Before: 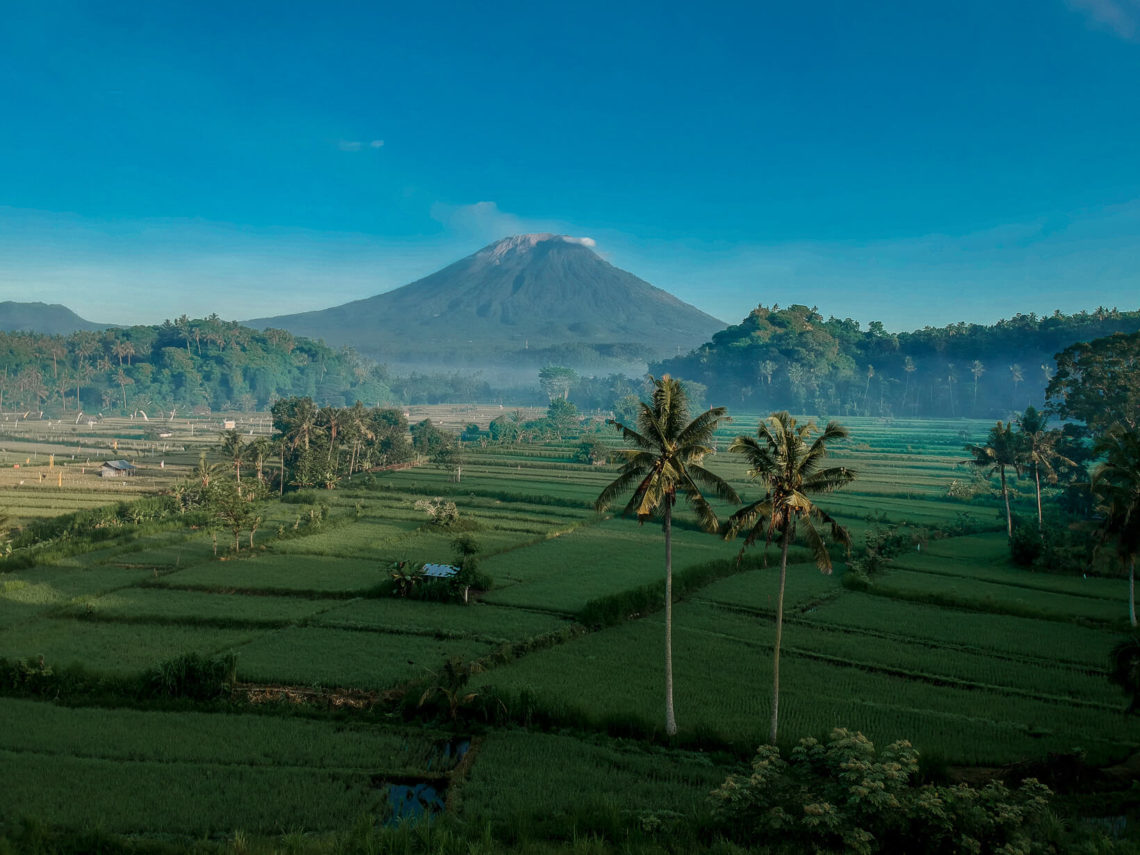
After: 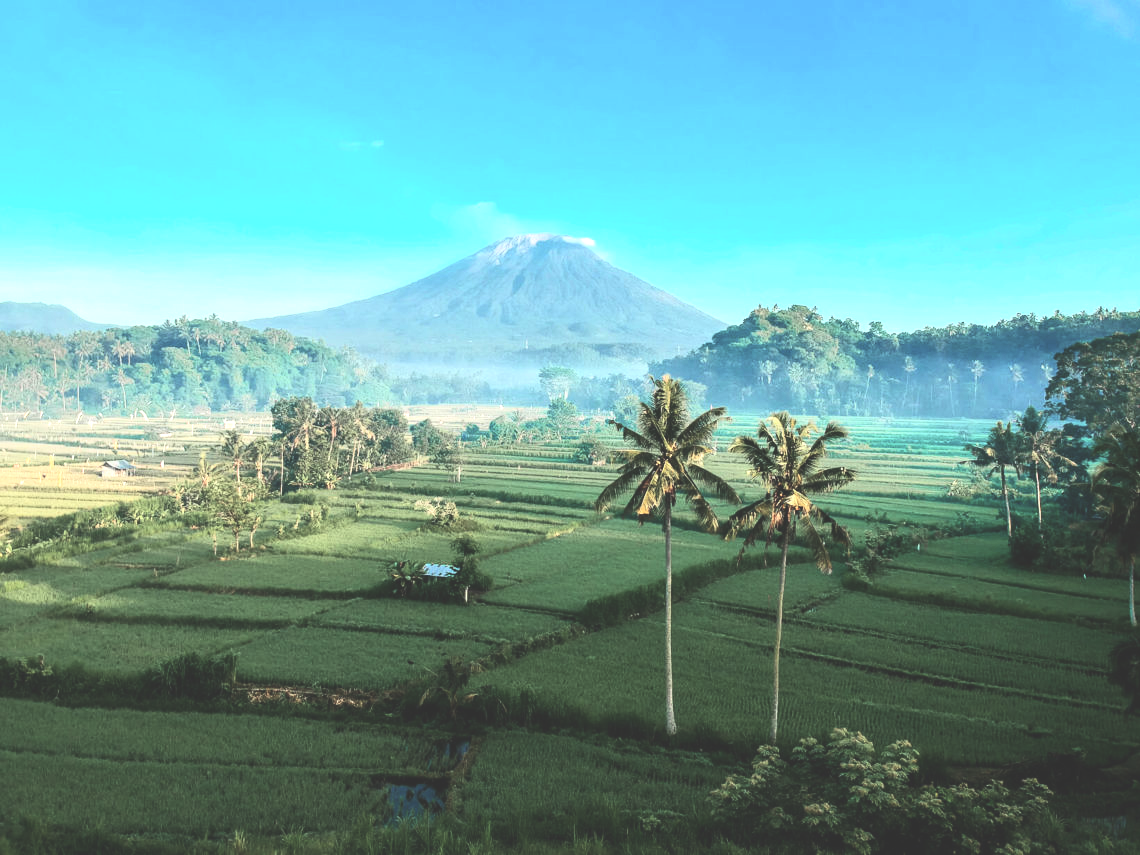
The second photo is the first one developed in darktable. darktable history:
contrast brightness saturation: contrast 0.28
exposure: black level correction -0.023, exposure 1.397 EV, compensate highlight preservation false
